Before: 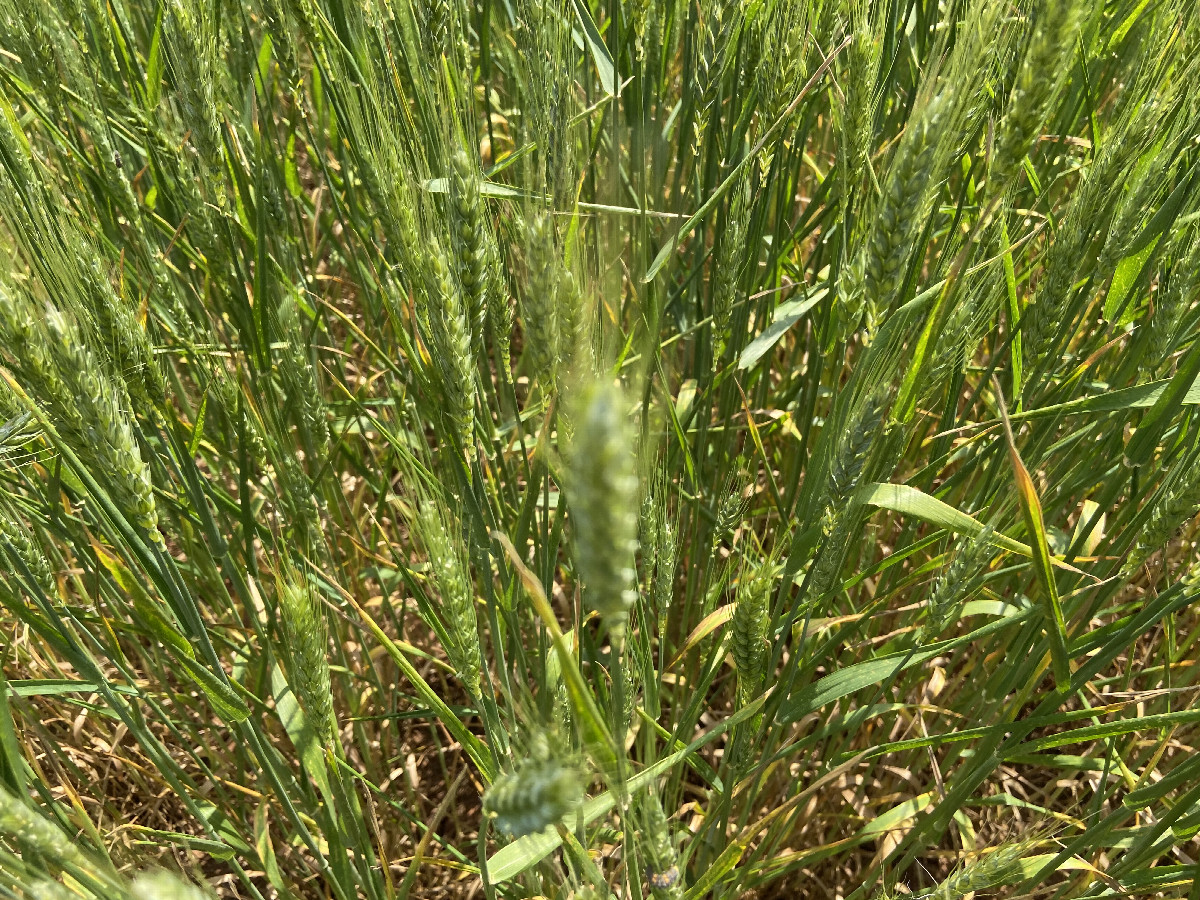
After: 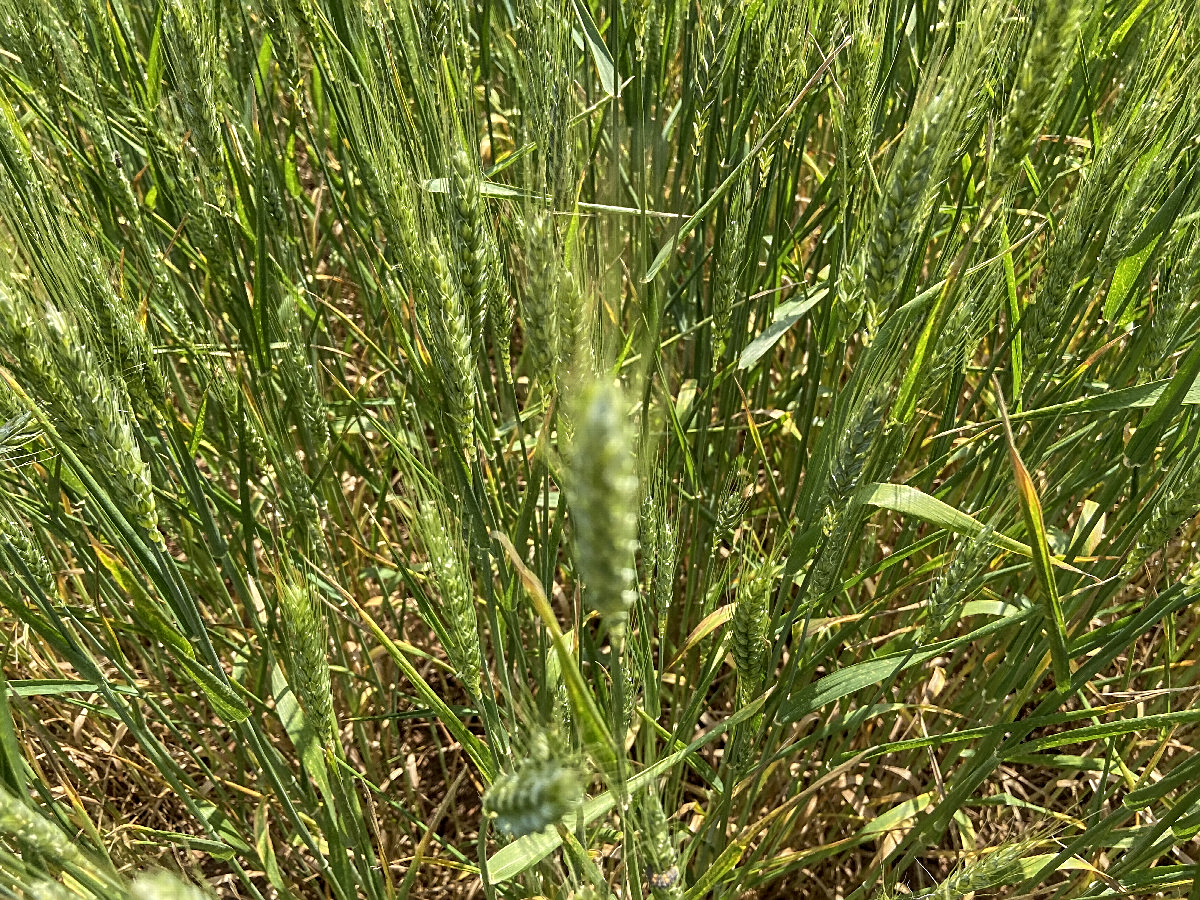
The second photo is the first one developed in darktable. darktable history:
local contrast: highlights 27%, detail 130%
sharpen: on, module defaults
